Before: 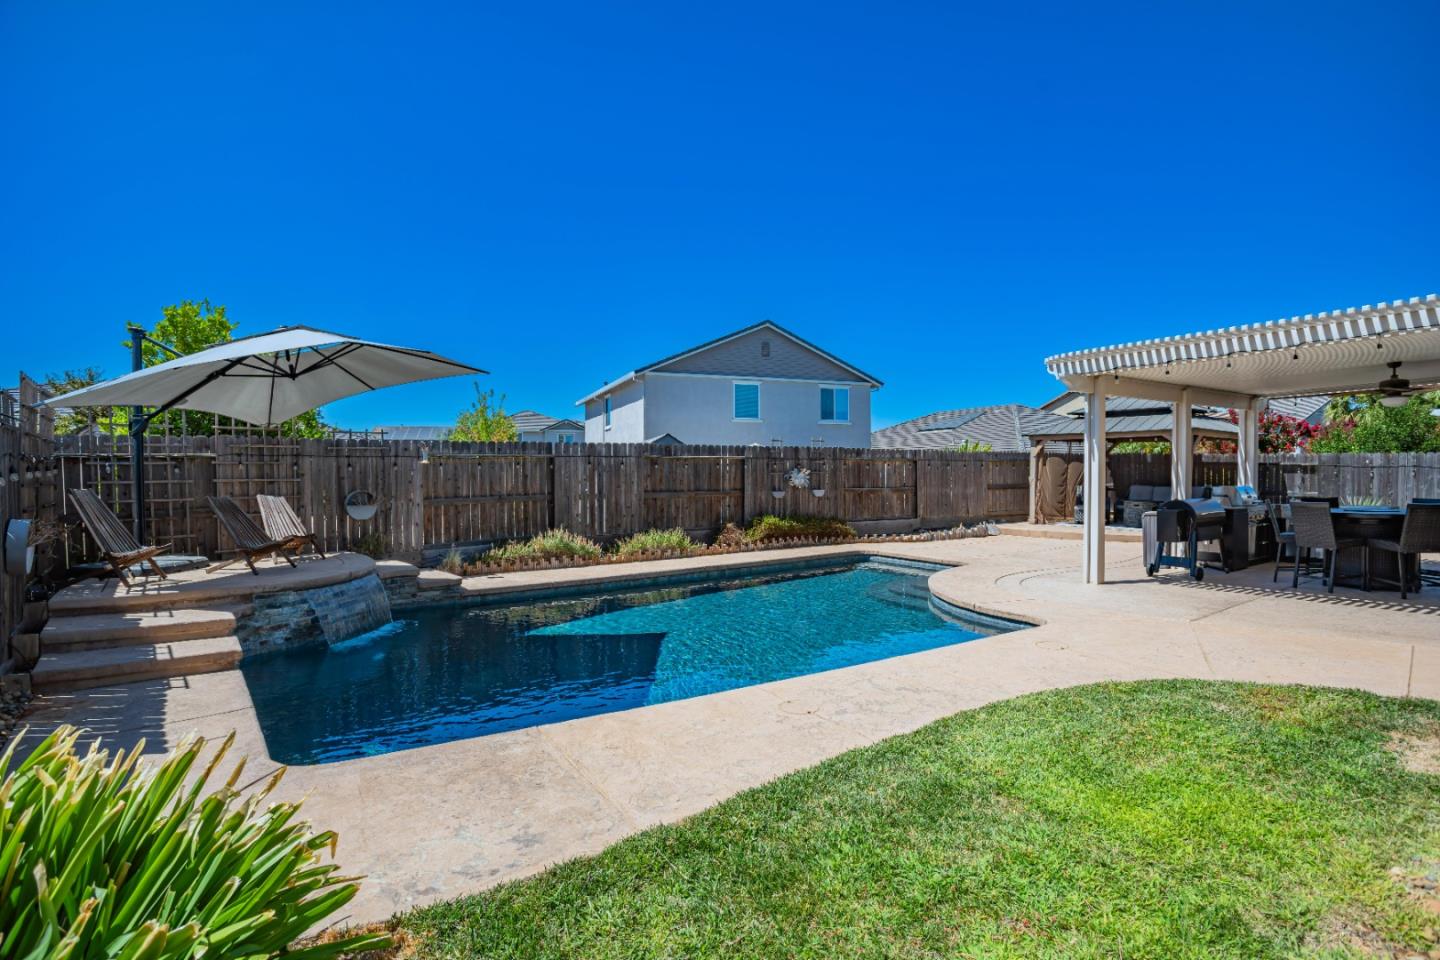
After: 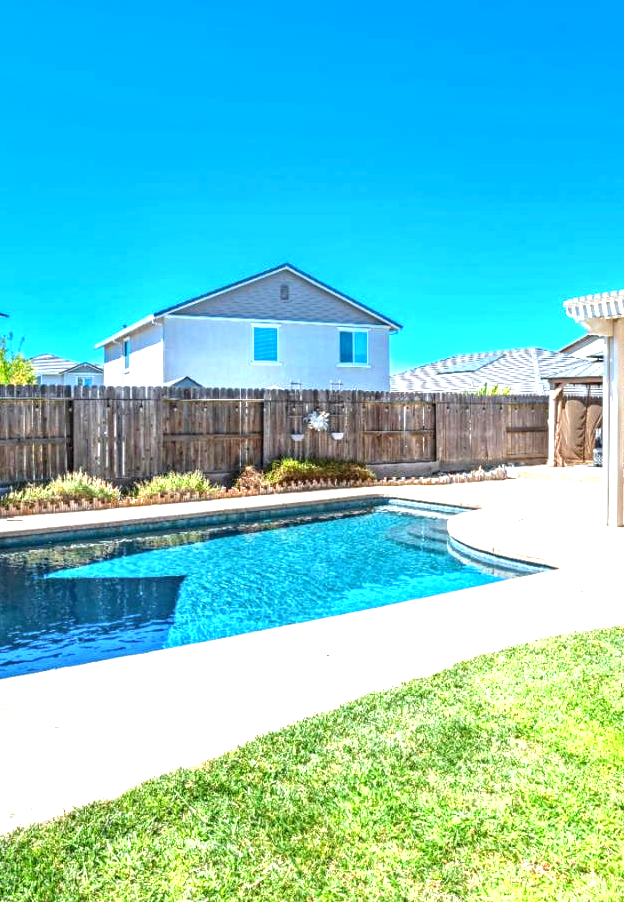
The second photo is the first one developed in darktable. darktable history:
local contrast: on, module defaults
crop: left 33.452%, top 6.025%, right 23.155%
exposure: black level correction 0.001, exposure 1.646 EV, compensate exposure bias true, compensate highlight preservation false
tone equalizer: on, module defaults
